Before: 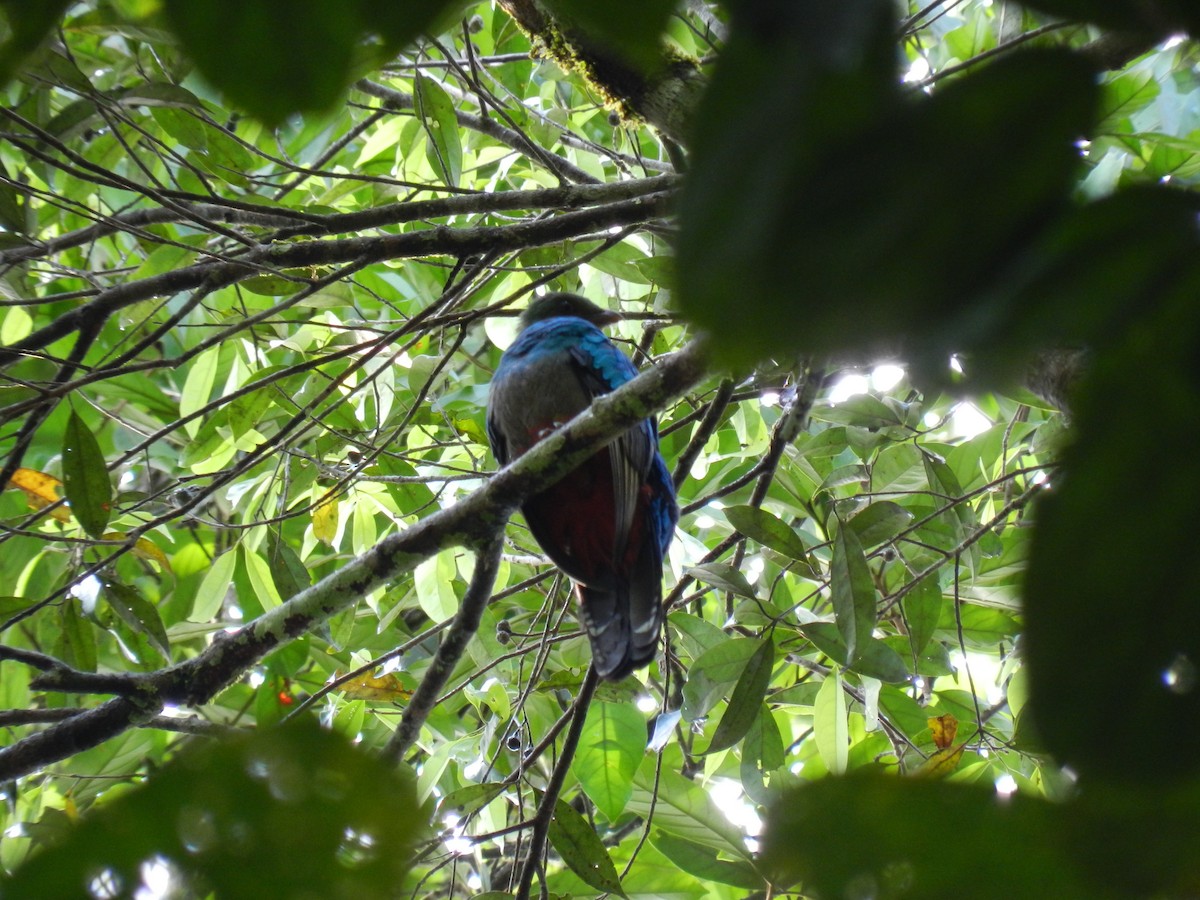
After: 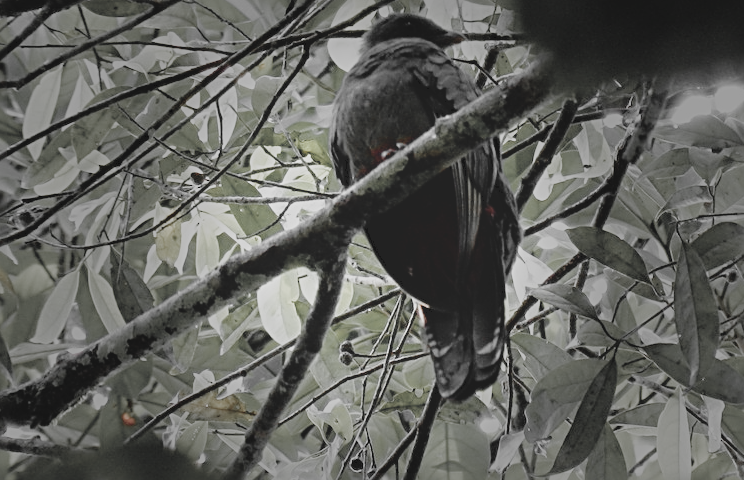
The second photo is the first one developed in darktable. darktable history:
tone curve: curves: ch0 [(0, 0) (0.003, 0.128) (0.011, 0.133) (0.025, 0.133) (0.044, 0.141) (0.069, 0.152) (0.1, 0.169) (0.136, 0.201) (0.177, 0.239) (0.224, 0.294) (0.277, 0.358) (0.335, 0.428) (0.399, 0.488) (0.468, 0.55) (0.543, 0.611) (0.623, 0.678) (0.709, 0.755) (0.801, 0.843) (0.898, 0.91) (1, 1)], preserve colors none
crop: left 13.124%, top 31.105%, right 24.801%, bottom 15.523%
vignetting: fall-off start 30.31%, fall-off radius 35.75%
exposure: compensate exposure bias true, compensate highlight preservation false
sharpen: radius 2.601, amount 0.694
filmic rgb: black relative exposure -7.65 EV, white relative exposure 4.56 EV, hardness 3.61, preserve chrominance no, color science v5 (2021), contrast in shadows safe, contrast in highlights safe
color zones: curves: ch0 [(0, 0.447) (0.184, 0.543) (0.323, 0.476) (0.429, 0.445) (0.571, 0.443) (0.714, 0.451) (0.857, 0.452) (1, 0.447)]; ch1 [(0, 0.464) (0.176, 0.46) (0.287, 0.177) (0.429, 0.002) (0.571, 0) (0.714, 0) (0.857, 0) (1, 0.464)]
